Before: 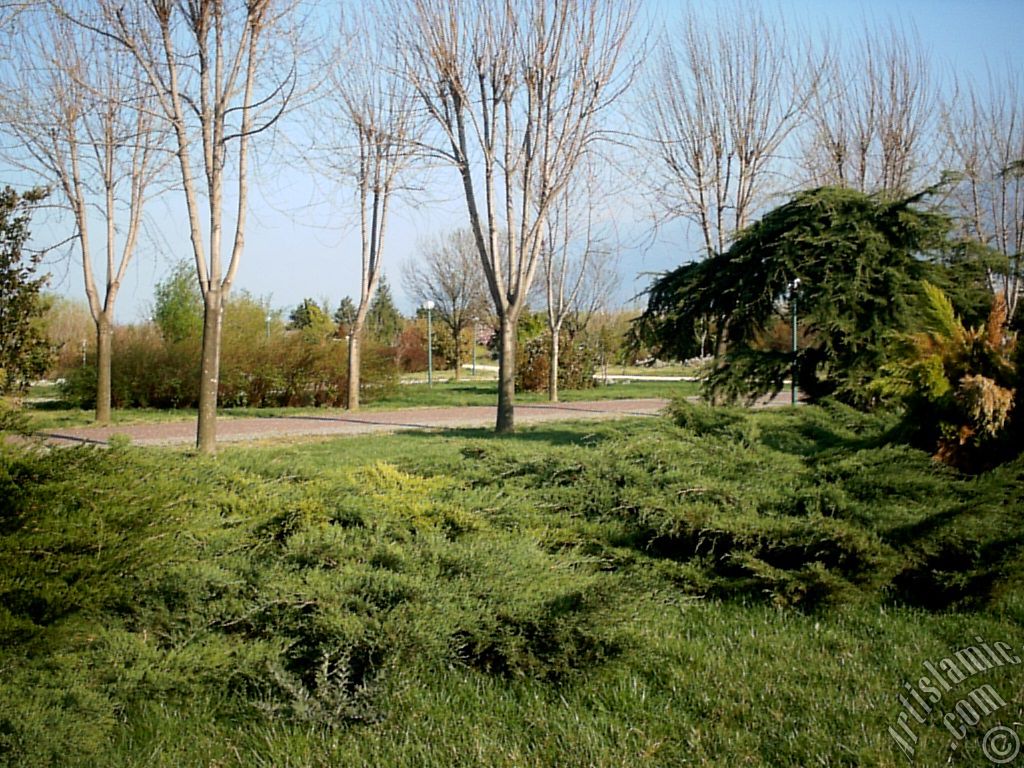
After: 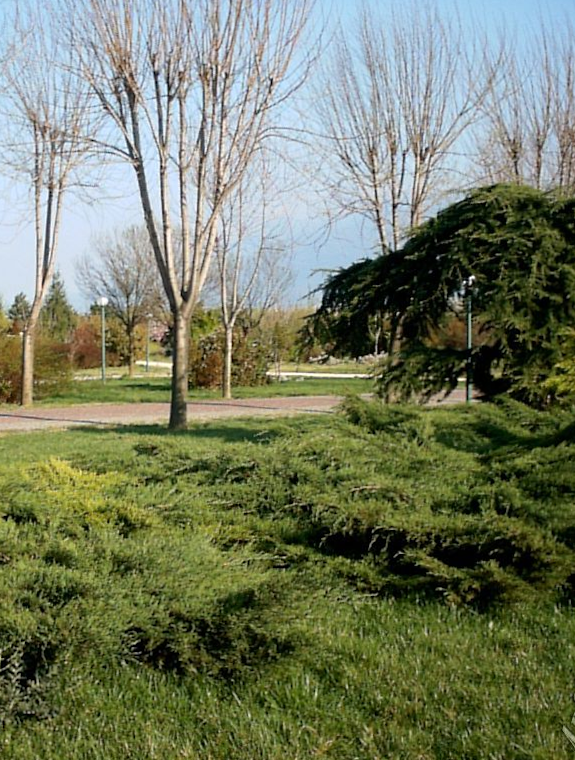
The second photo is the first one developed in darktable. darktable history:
crop: left 31.458%, top 0%, right 11.876%
tone equalizer: on, module defaults
rotate and perspective: rotation 0.192°, lens shift (horizontal) -0.015, crop left 0.005, crop right 0.996, crop top 0.006, crop bottom 0.99
